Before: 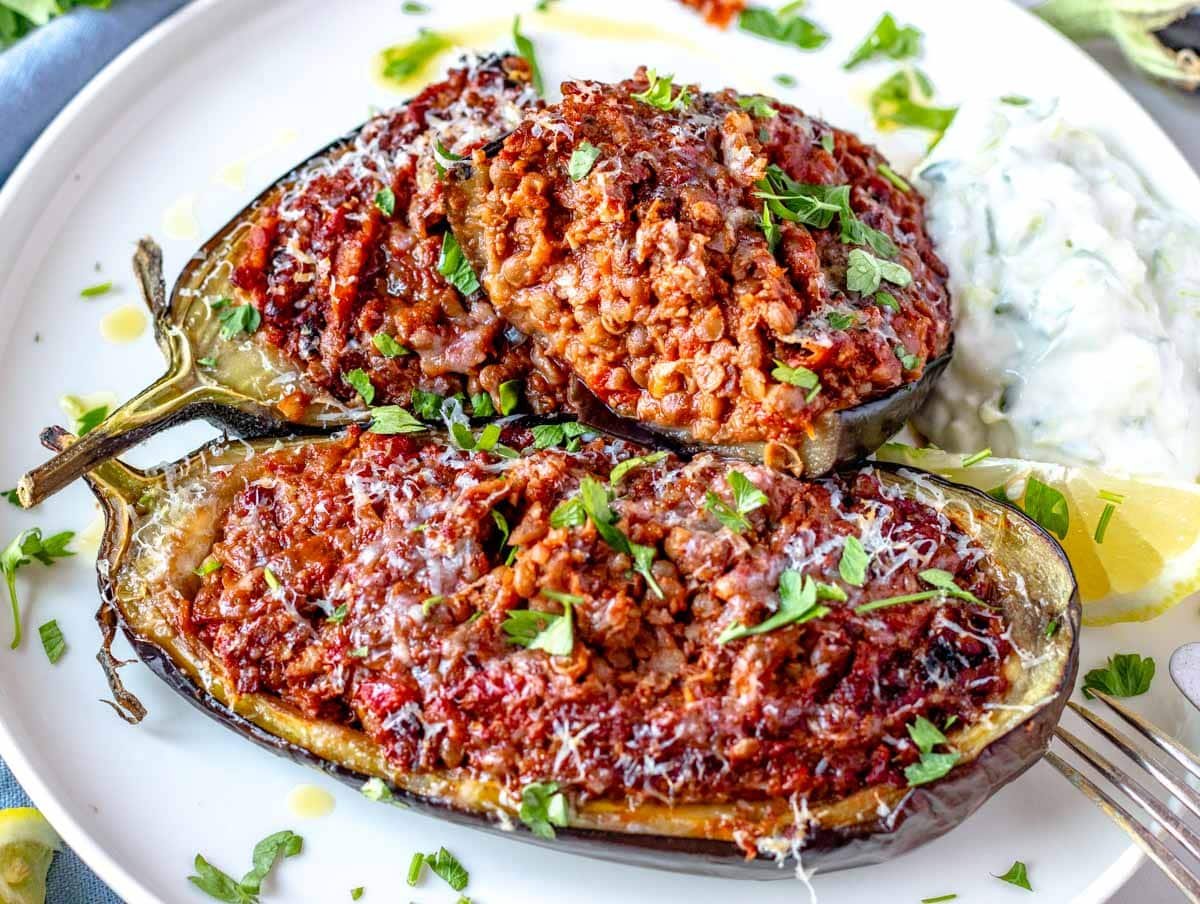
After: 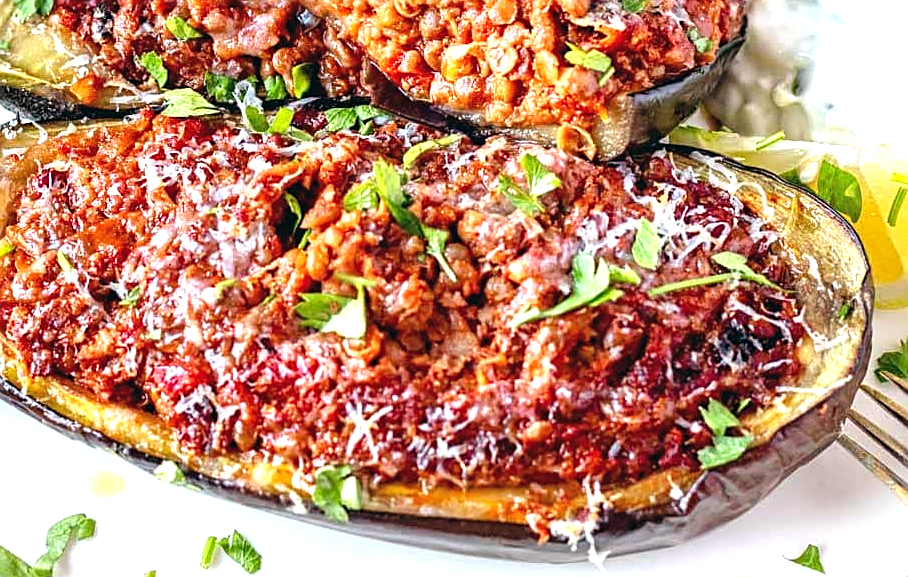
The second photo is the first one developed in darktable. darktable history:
exposure: black level correction -0.002, exposure 0.708 EV, compensate exposure bias true, compensate highlight preservation false
color balance: lift [1, 0.998, 1.001, 1.002], gamma [1, 1.02, 1, 0.98], gain [1, 1.02, 1.003, 0.98]
crop and rotate: left 17.299%, top 35.115%, right 7.015%, bottom 1.024%
sharpen: on, module defaults
